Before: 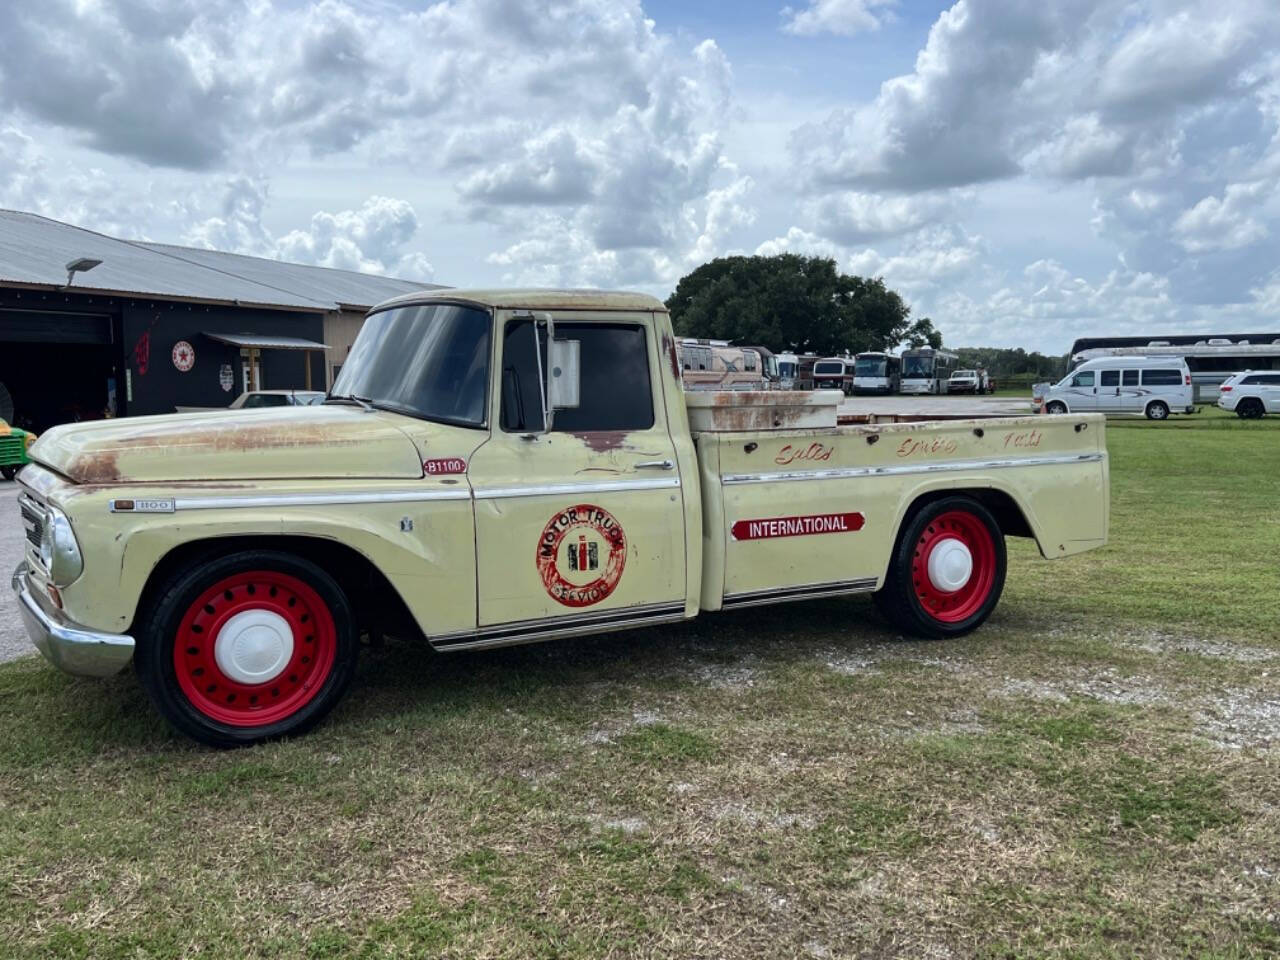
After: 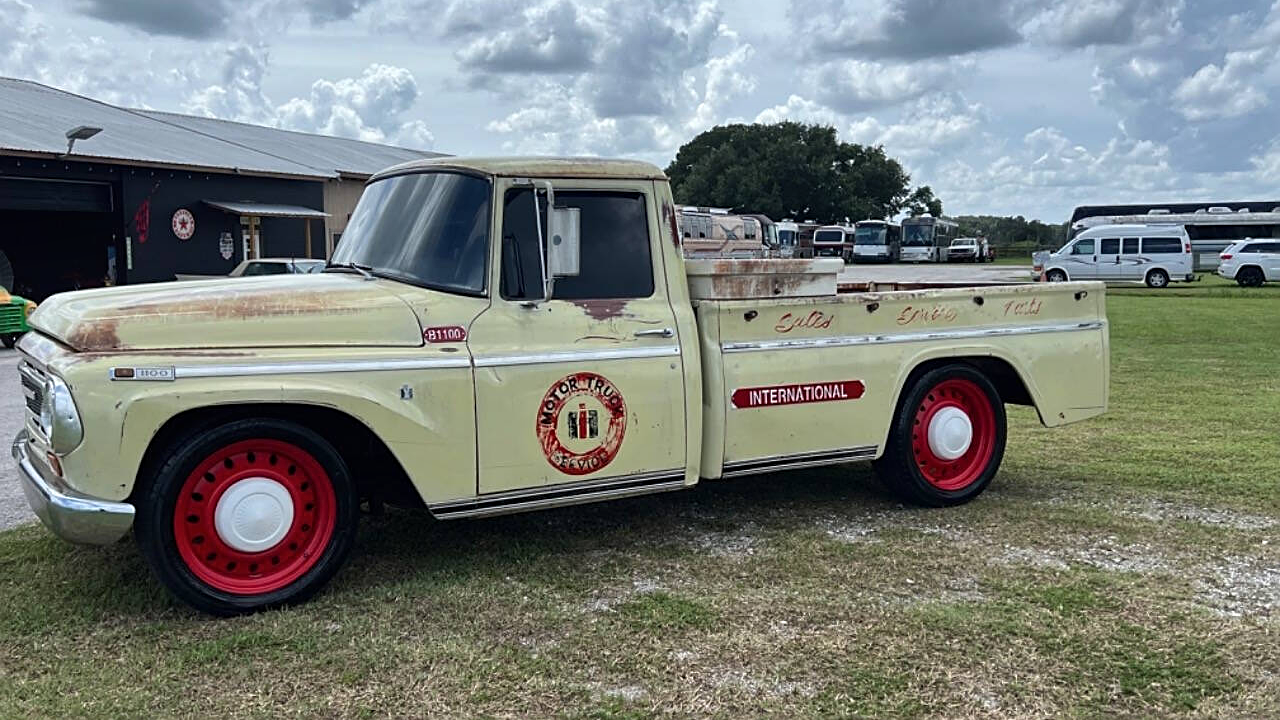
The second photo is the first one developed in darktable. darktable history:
crop: top 13.819%, bottom 11.169%
sharpen: on, module defaults
shadows and highlights: soften with gaussian
bloom: size 13.65%, threshold 98.39%, strength 4.82%
tone equalizer: on, module defaults
